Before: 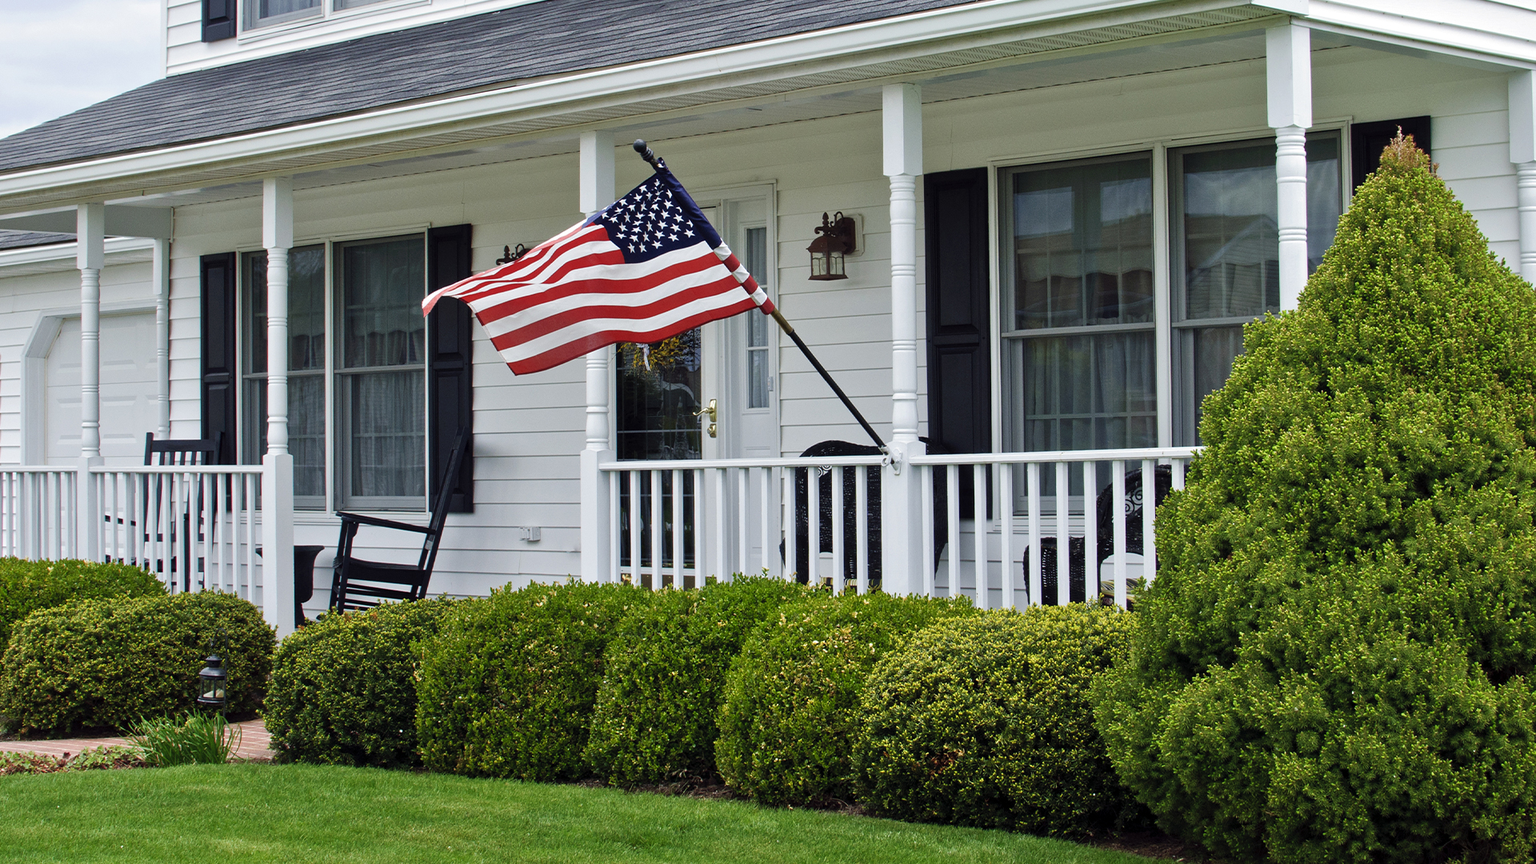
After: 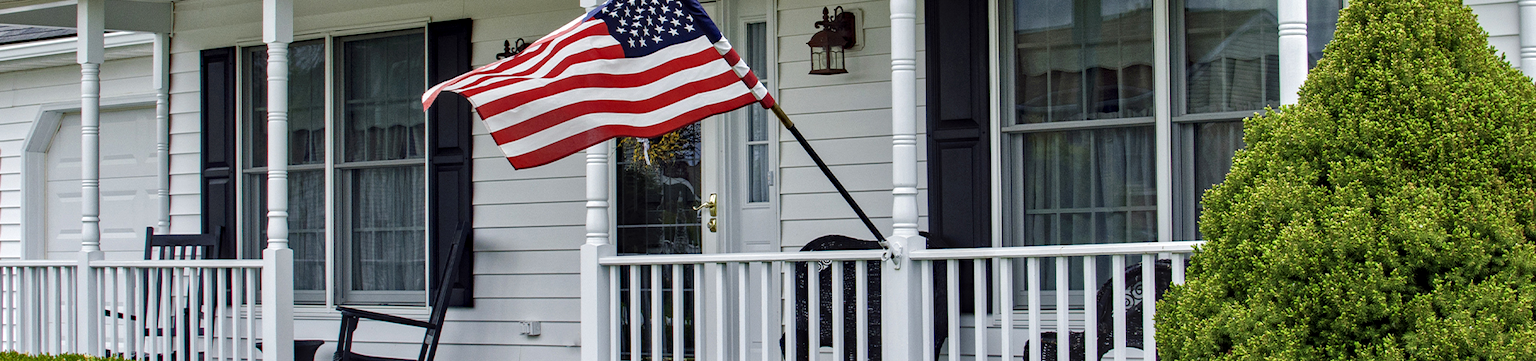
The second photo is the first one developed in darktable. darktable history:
haze removal: compatibility mode true, adaptive false
crop and rotate: top 23.84%, bottom 34.294%
local contrast: detail 130%
